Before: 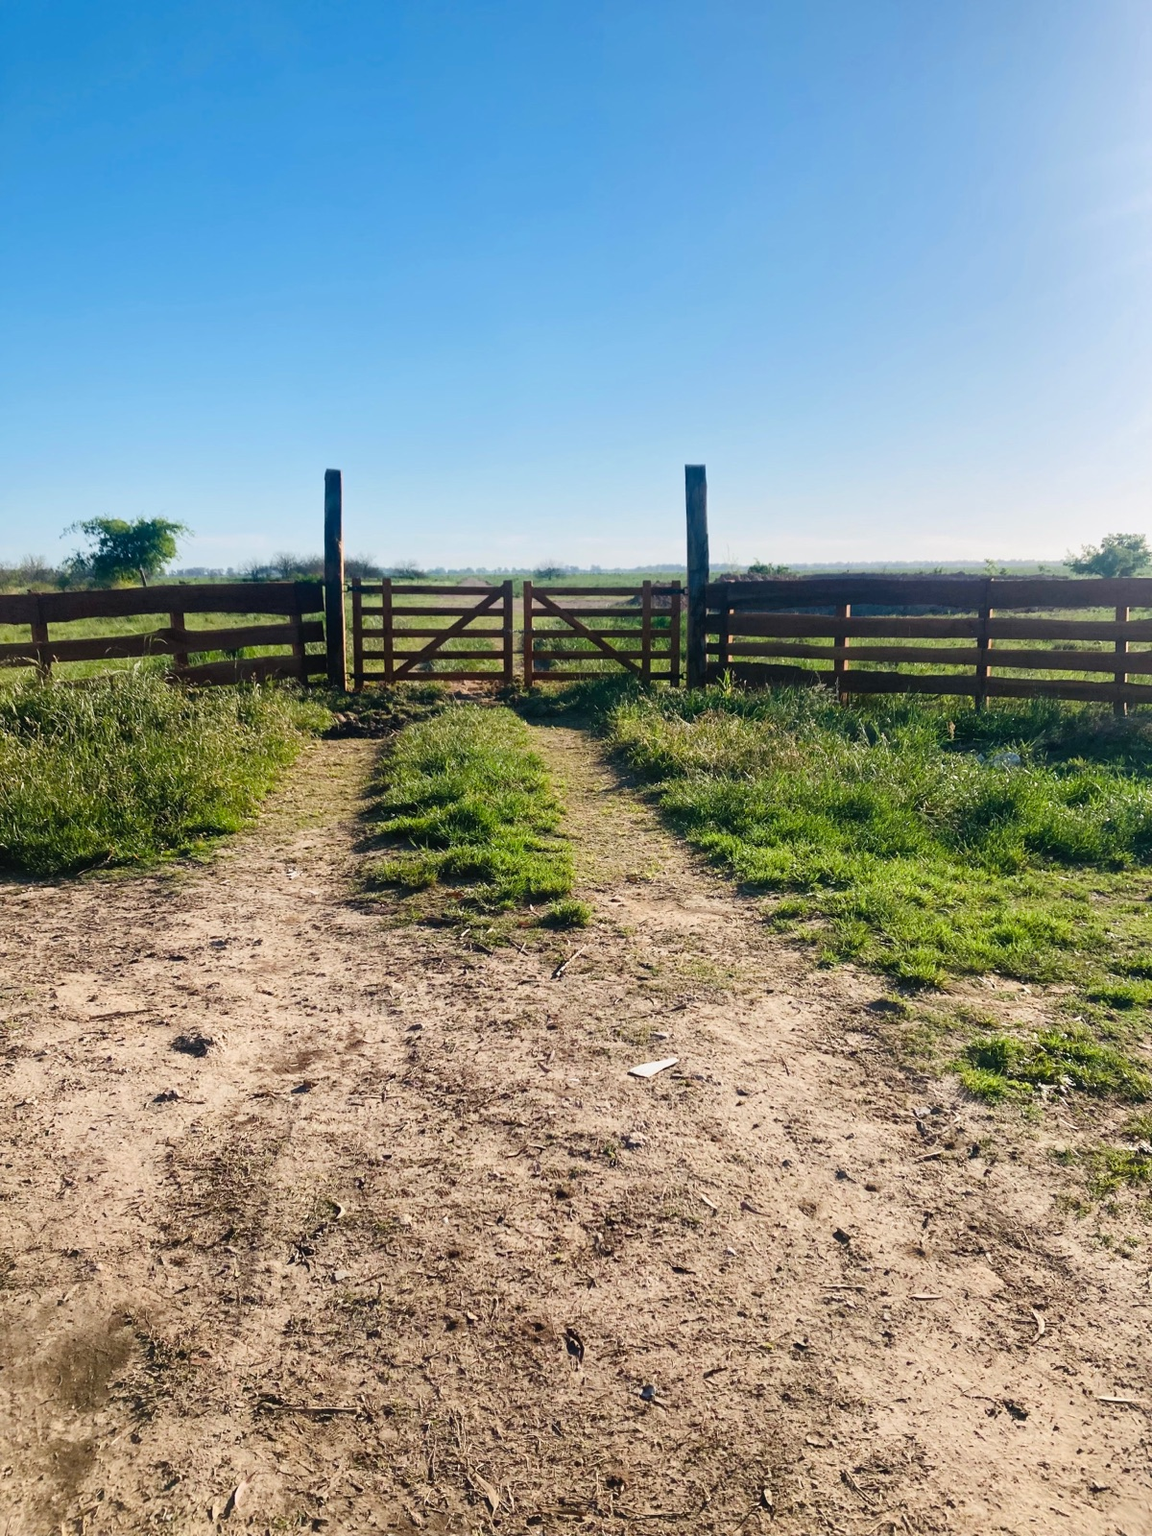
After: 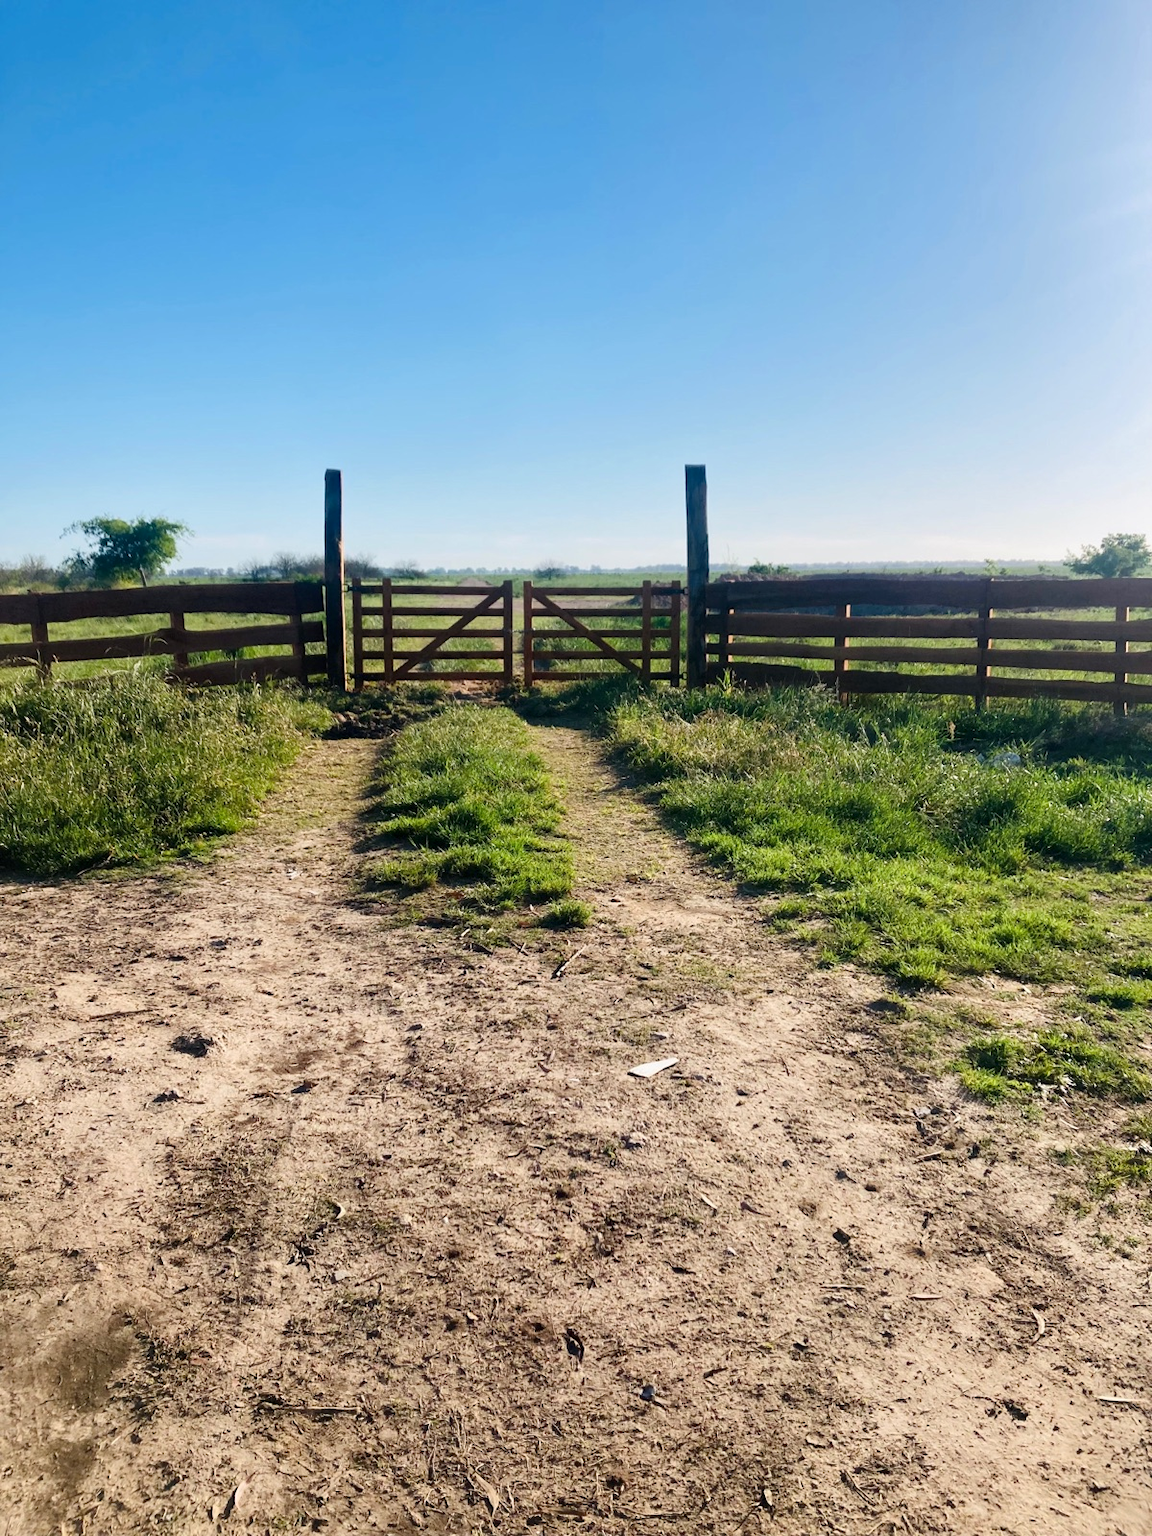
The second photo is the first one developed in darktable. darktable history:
contrast equalizer: octaves 7, y [[0.514, 0.573, 0.581, 0.508, 0.5, 0.5], [0.5 ×6], [0.5 ×6], [0 ×6], [0 ×6]], mix 0.315
